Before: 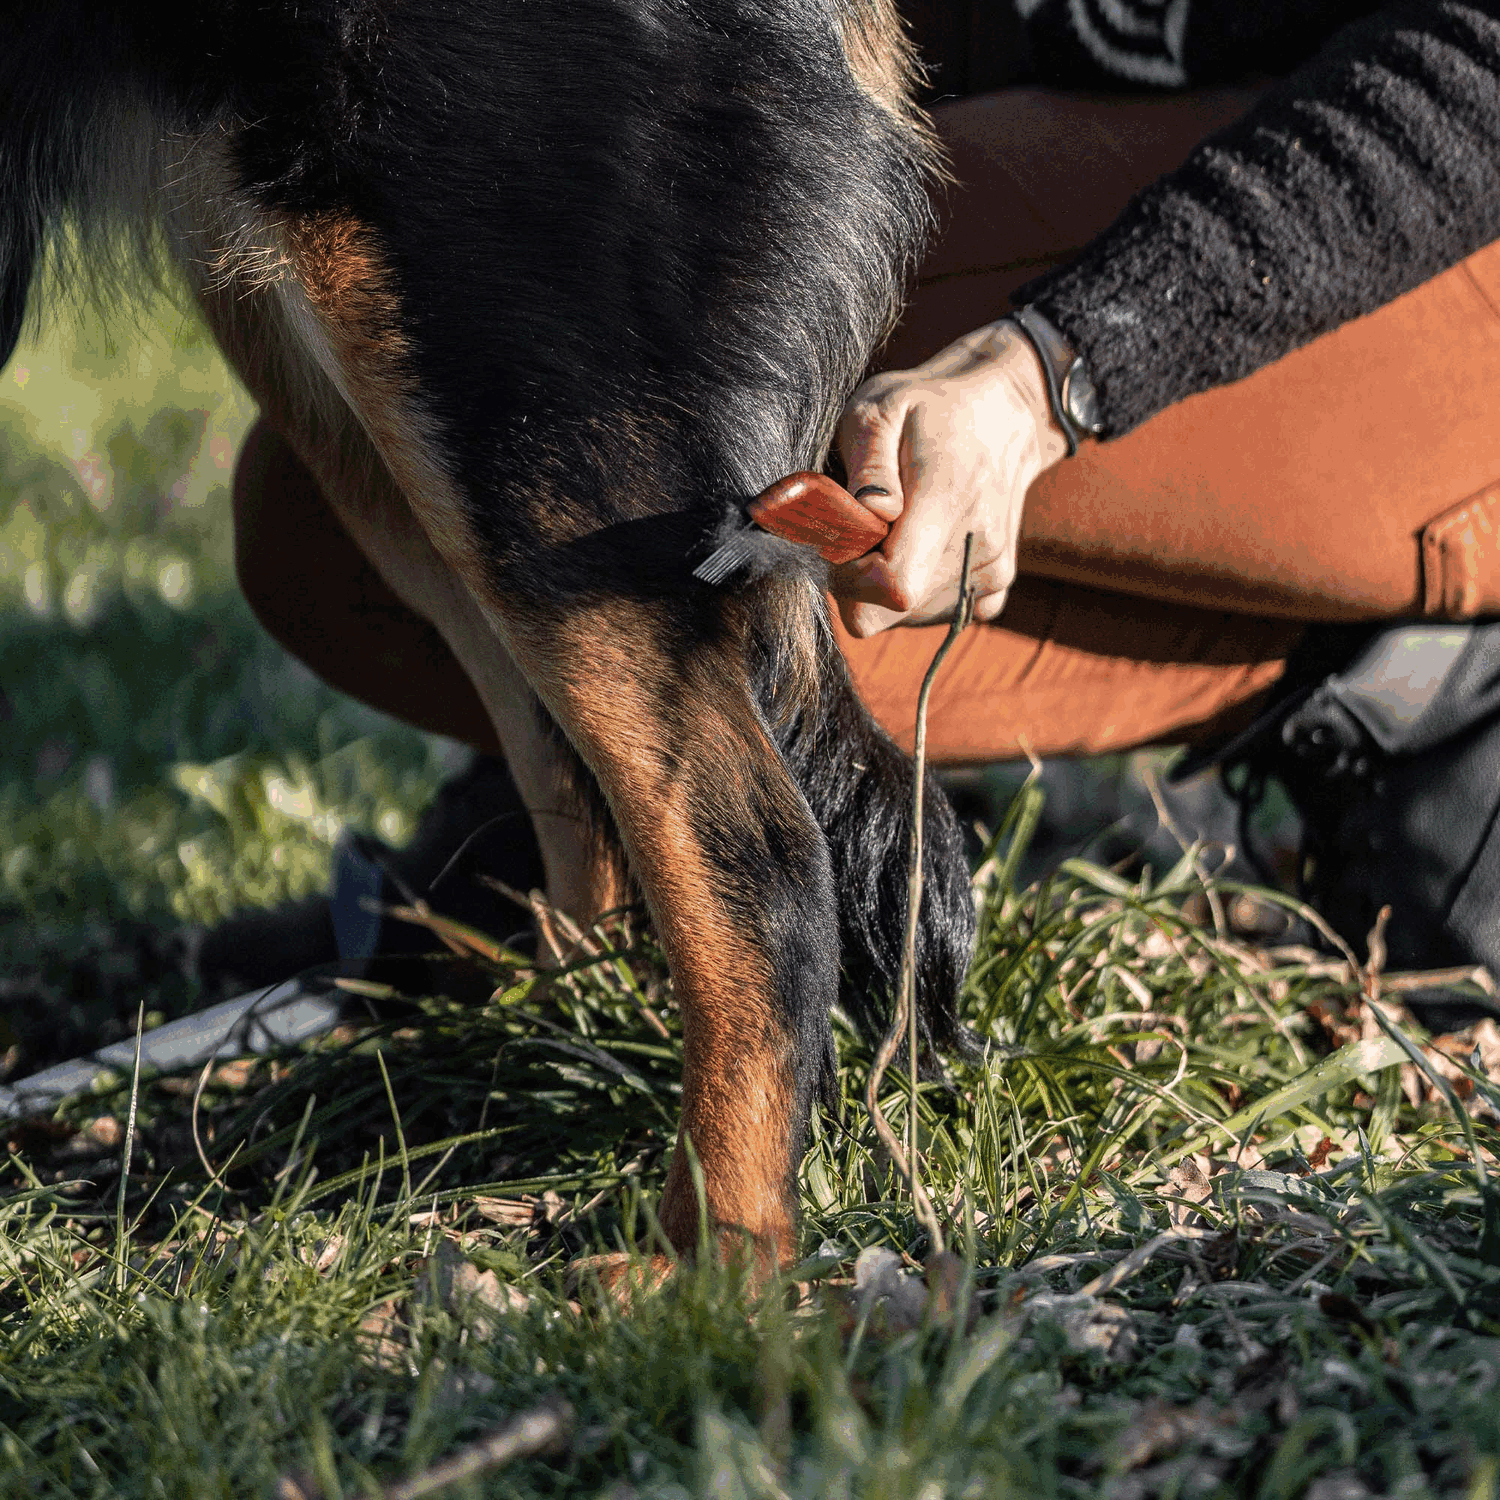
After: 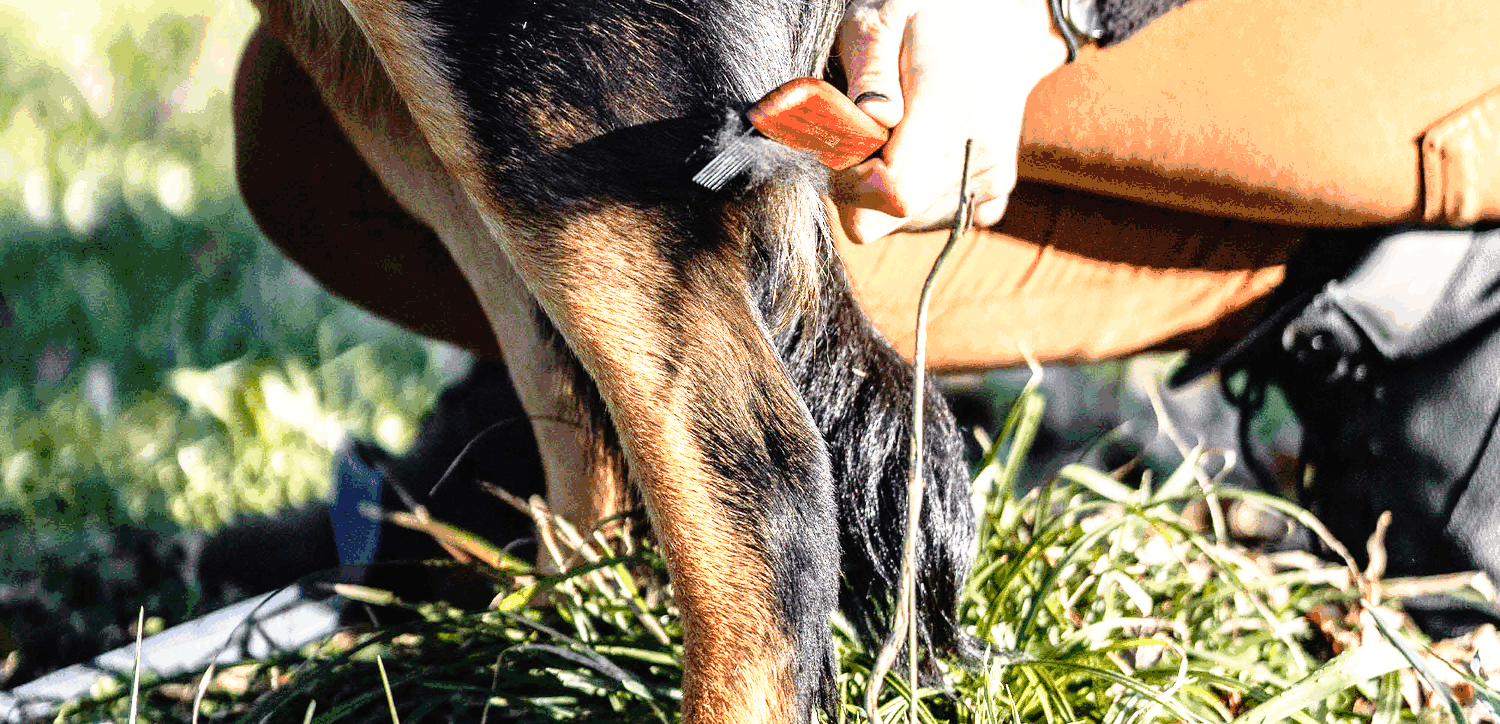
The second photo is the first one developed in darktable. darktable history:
base curve: curves: ch0 [(0, 0) (0.012, 0.01) (0.073, 0.168) (0.31, 0.711) (0.645, 0.957) (1, 1)], preserve colors none
crop and rotate: top 26.329%, bottom 25.396%
exposure: black level correction 0, exposure 0.697 EV, compensate highlight preservation false
